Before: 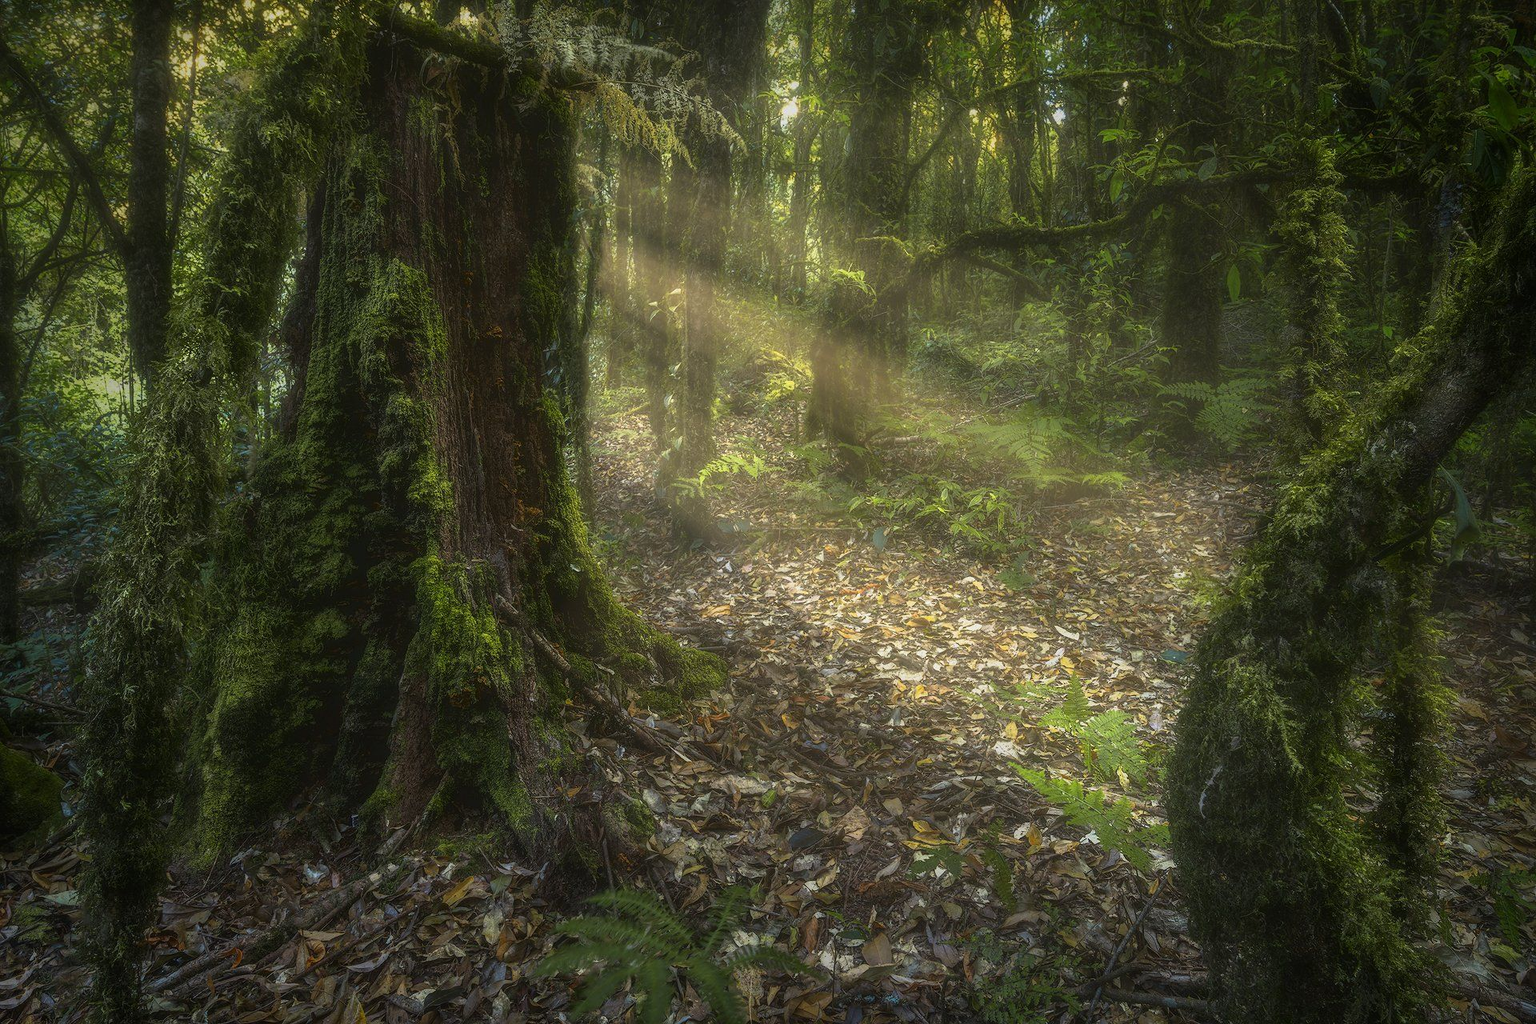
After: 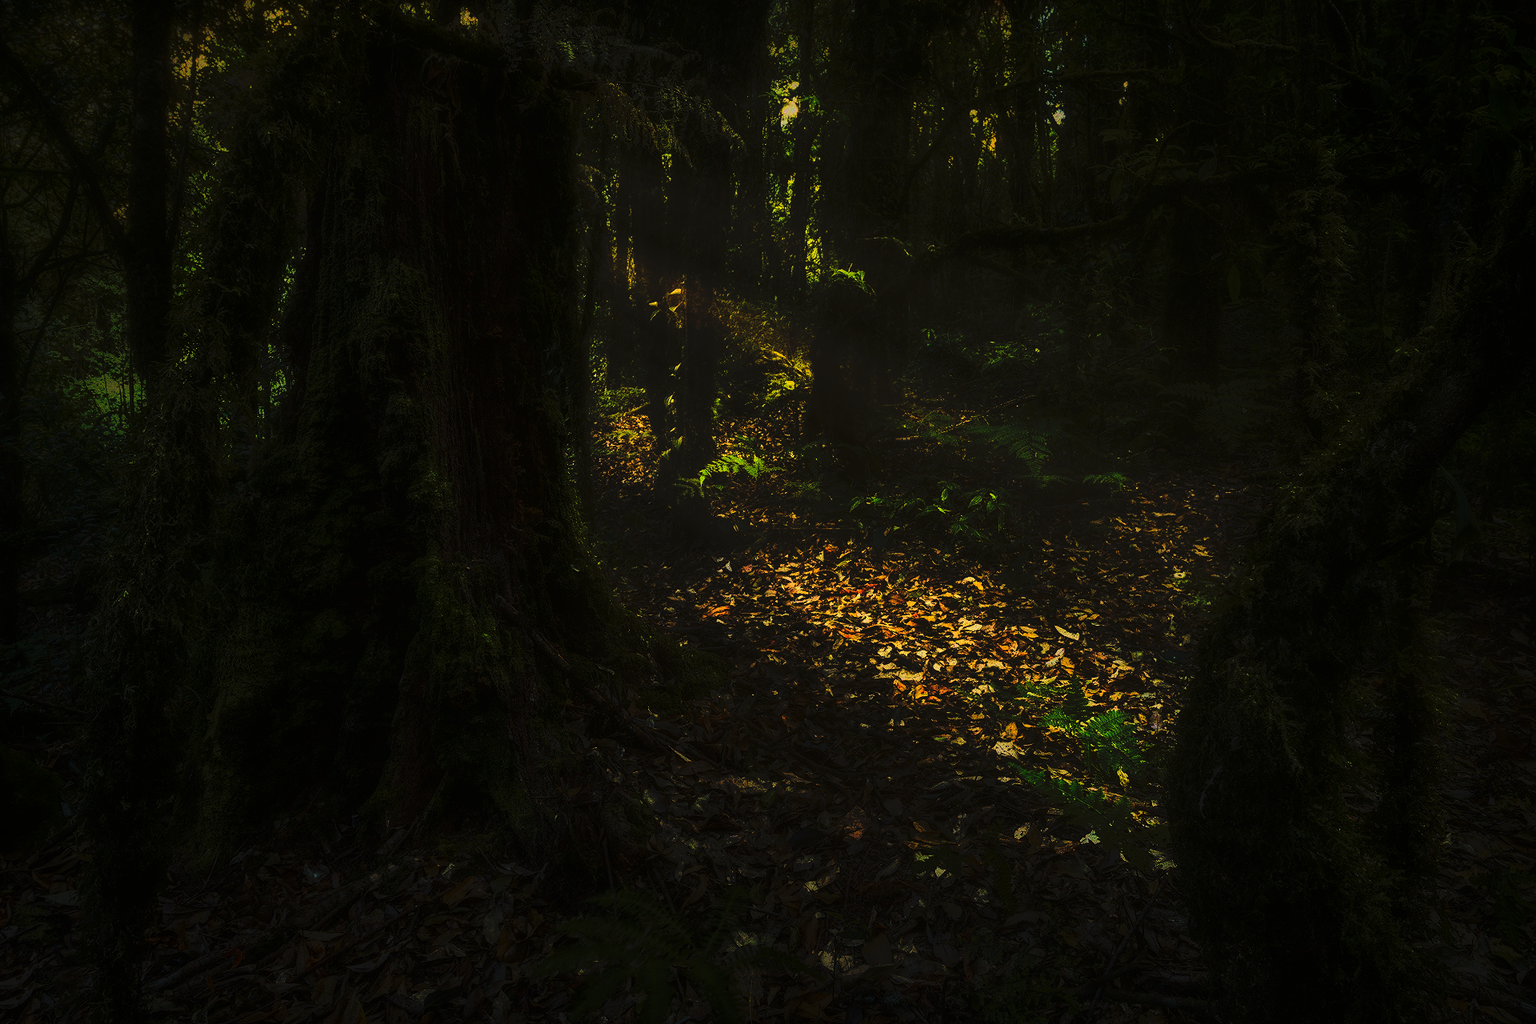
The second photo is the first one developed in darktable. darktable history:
tone curve: curves: ch0 [(0, 0) (0.003, 0.032) (0.53, 0.368) (0.901, 0.866) (1, 1)]
contrast brightness saturation: contrast 0.15, brightness -0.01, saturation 0.1
base curve: curves: ch0 [(0, 0) (0.472, 0.455) (1, 1)]
white balance: red 1.029, blue 0.92
